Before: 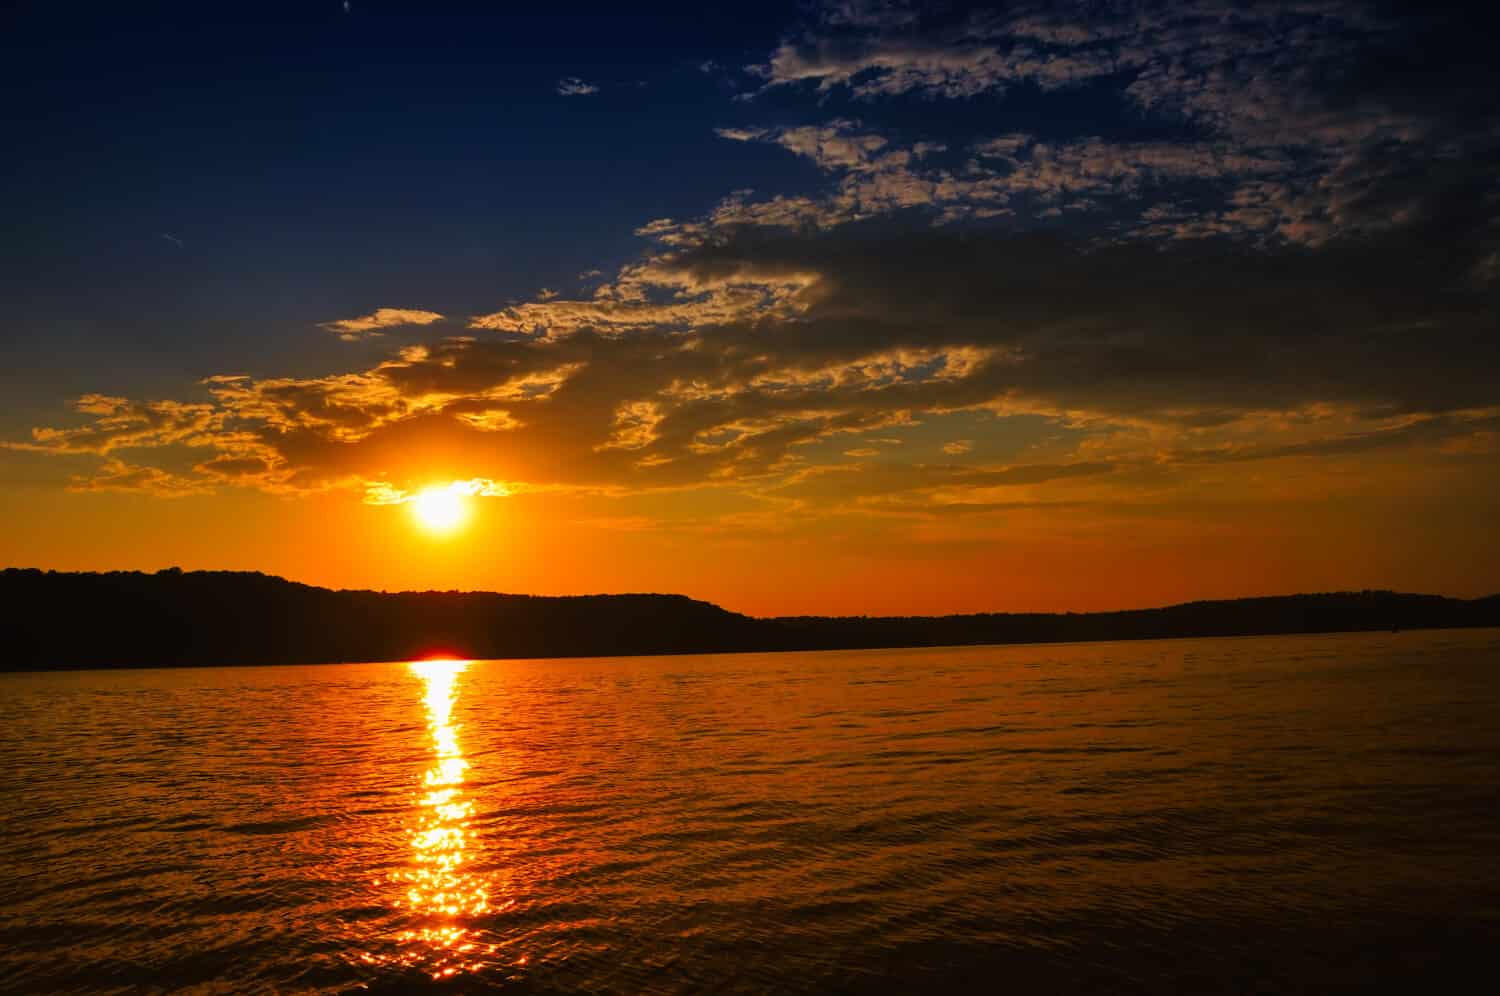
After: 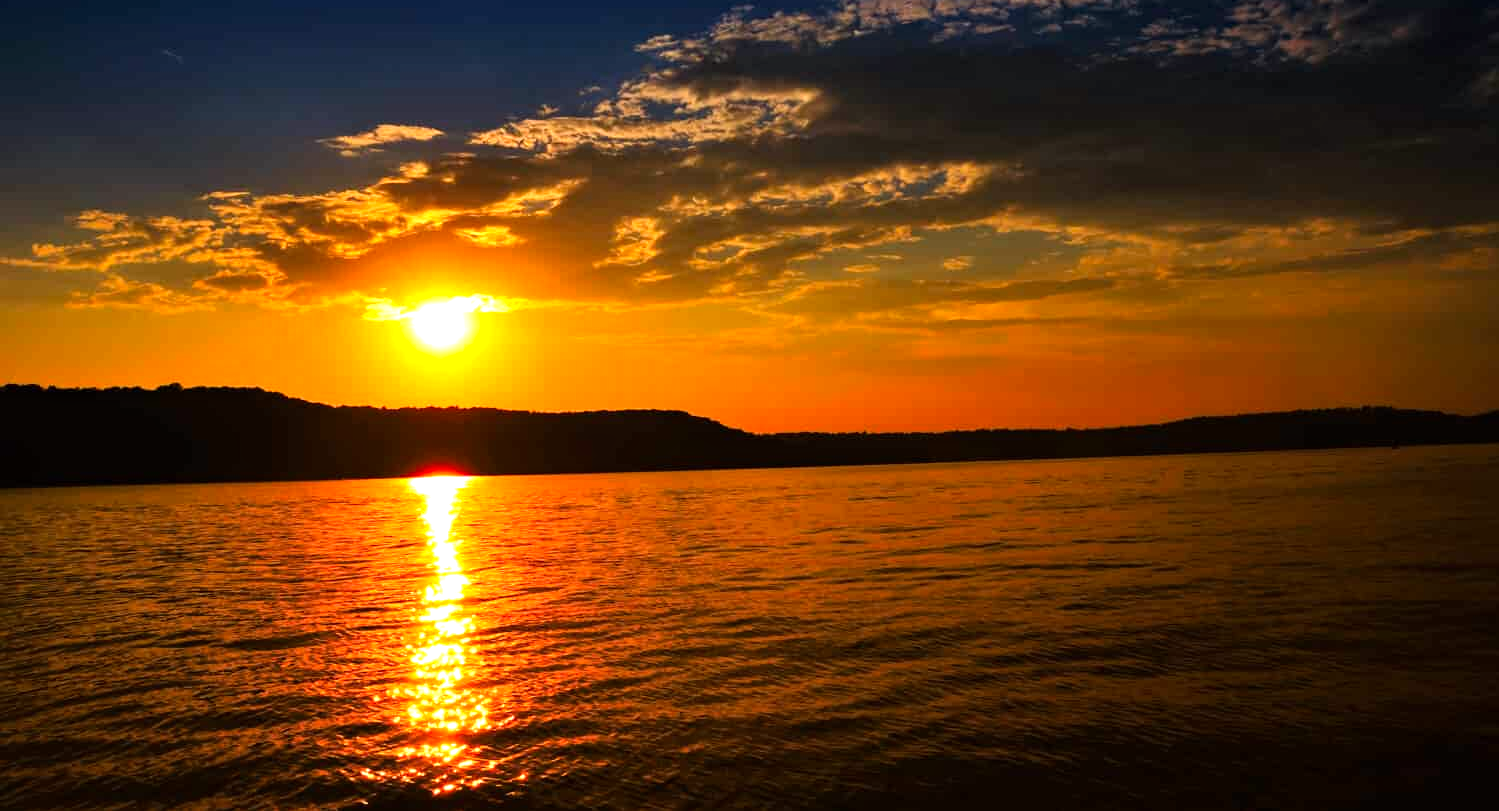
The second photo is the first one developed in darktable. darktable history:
exposure: black level correction 0.001, exposure 0.498 EV, compensate exposure bias true, compensate highlight preservation false
tone equalizer: -8 EV -0.445 EV, -7 EV -0.383 EV, -6 EV -0.341 EV, -5 EV -0.217 EV, -3 EV 0.199 EV, -2 EV 0.329 EV, -1 EV 0.363 EV, +0 EV 0.424 EV, edges refinement/feathering 500, mask exposure compensation -1.57 EV, preserve details no
crop and rotate: top 18.477%
haze removal: compatibility mode true, adaptive false
